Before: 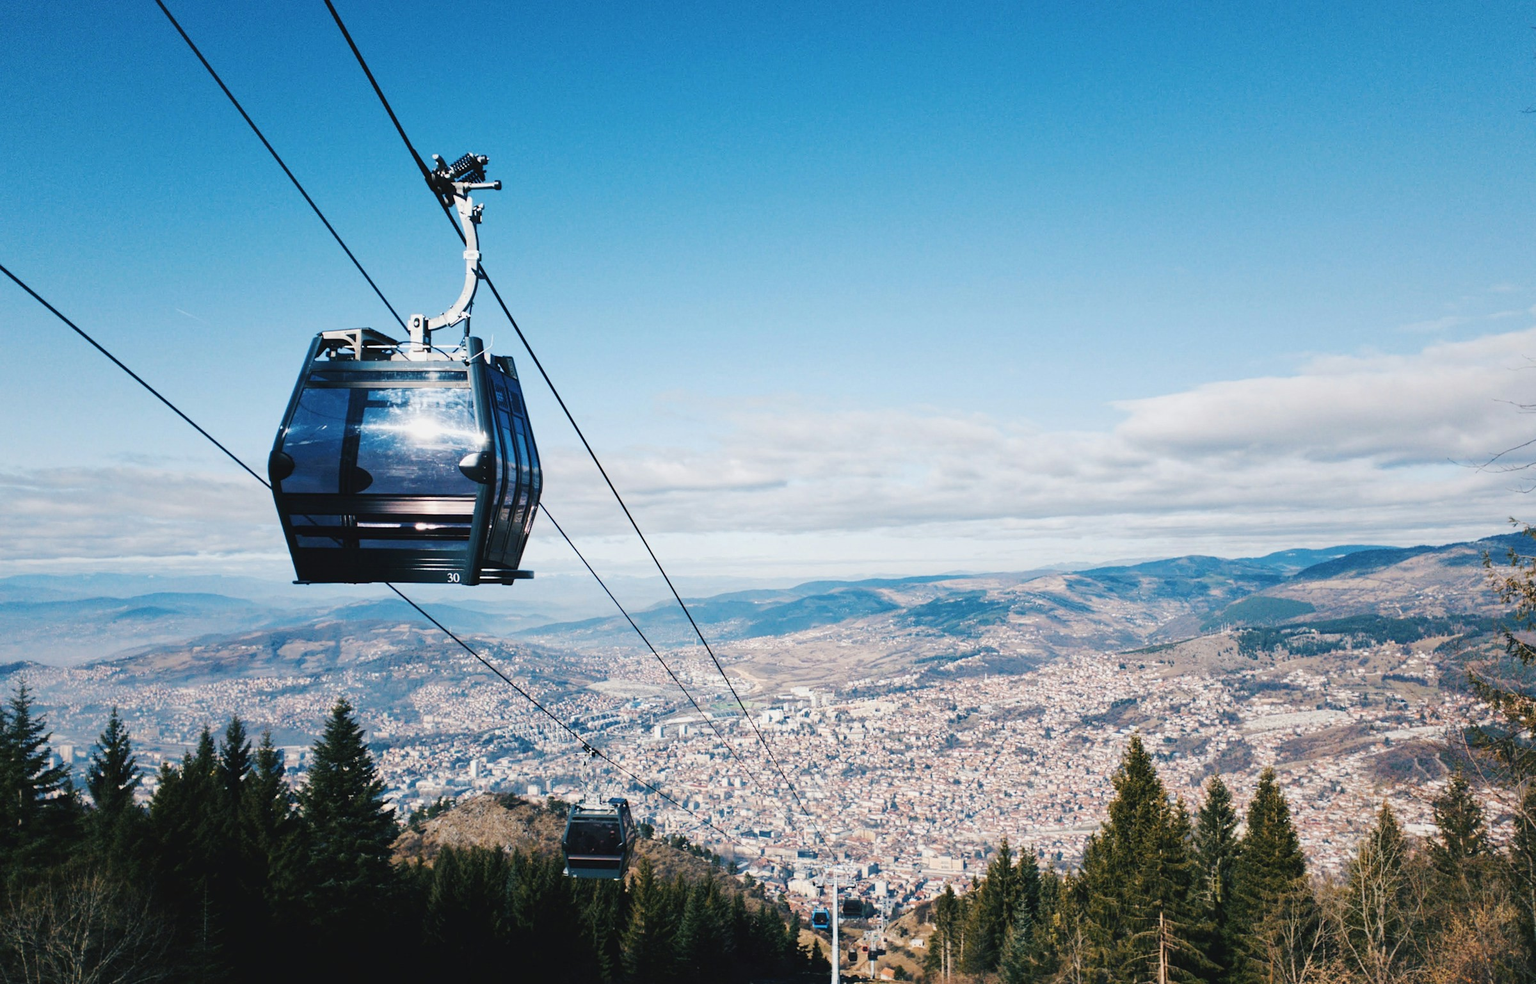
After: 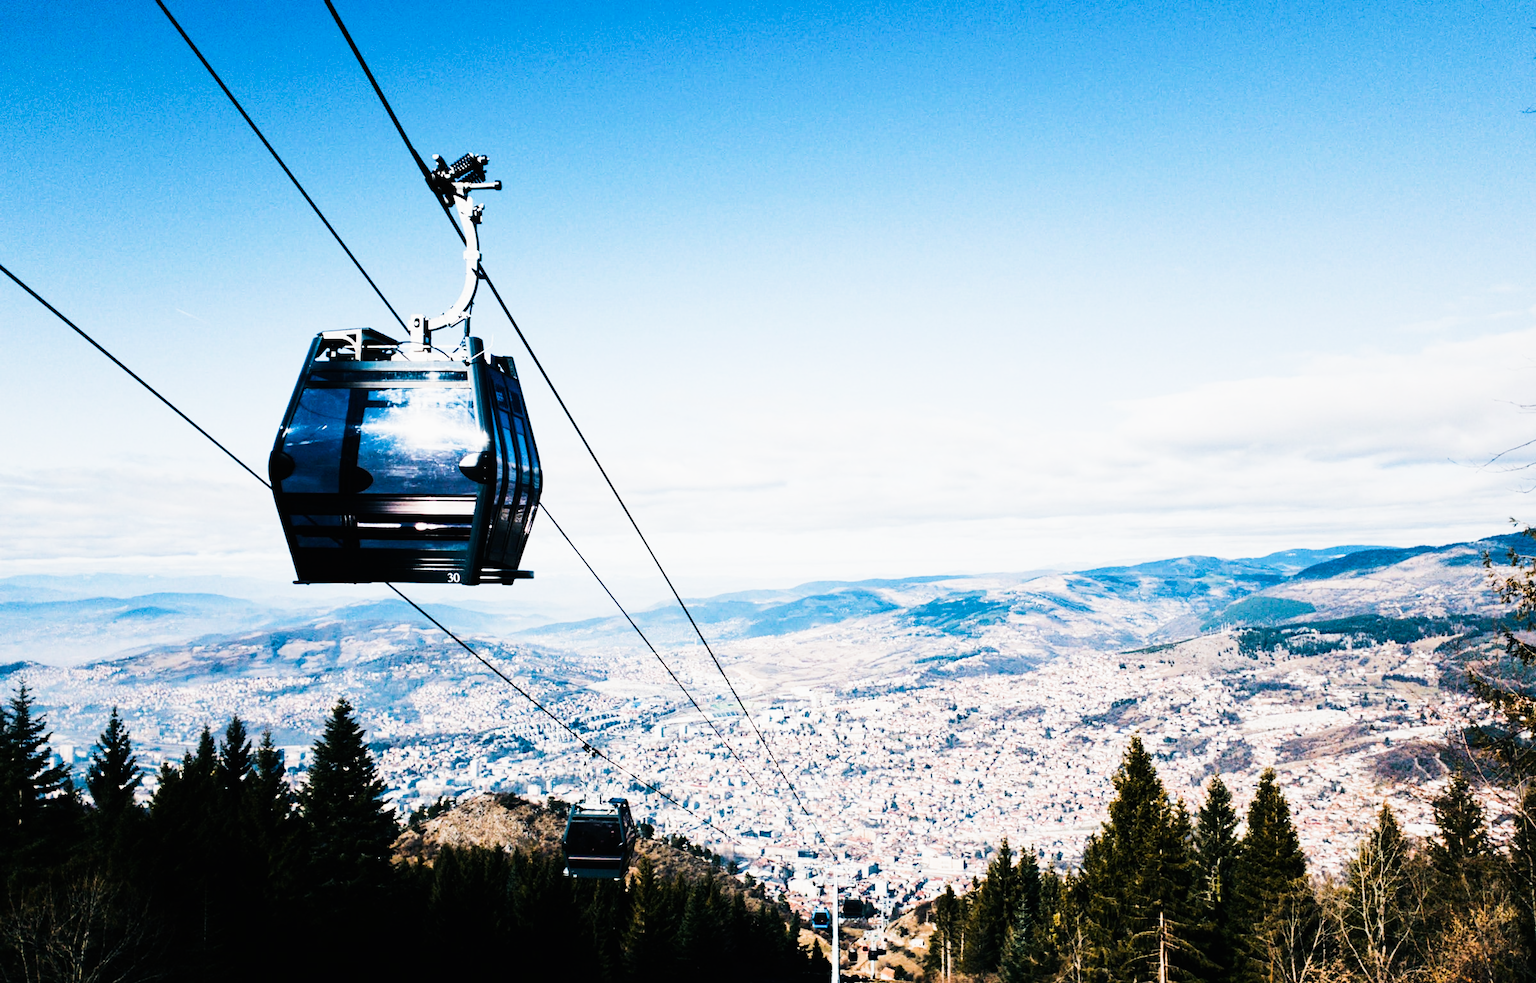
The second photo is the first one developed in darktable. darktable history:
sigmoid: contrast 1.86, skew 0.35
tone equalizer: -8 EV -0.75 EV, -7 EV -0.7 EV, -6 EV -0.6 EV, -5 EV -0.4 EV, -3 EV 0.4 EV, -2 EV 0.6 EV, -1 EV 0.7 EV, +0 EV 0.75 EV, edges refinement/feathering 500, mask exposure compensation -1.57 EV, preserve details no
